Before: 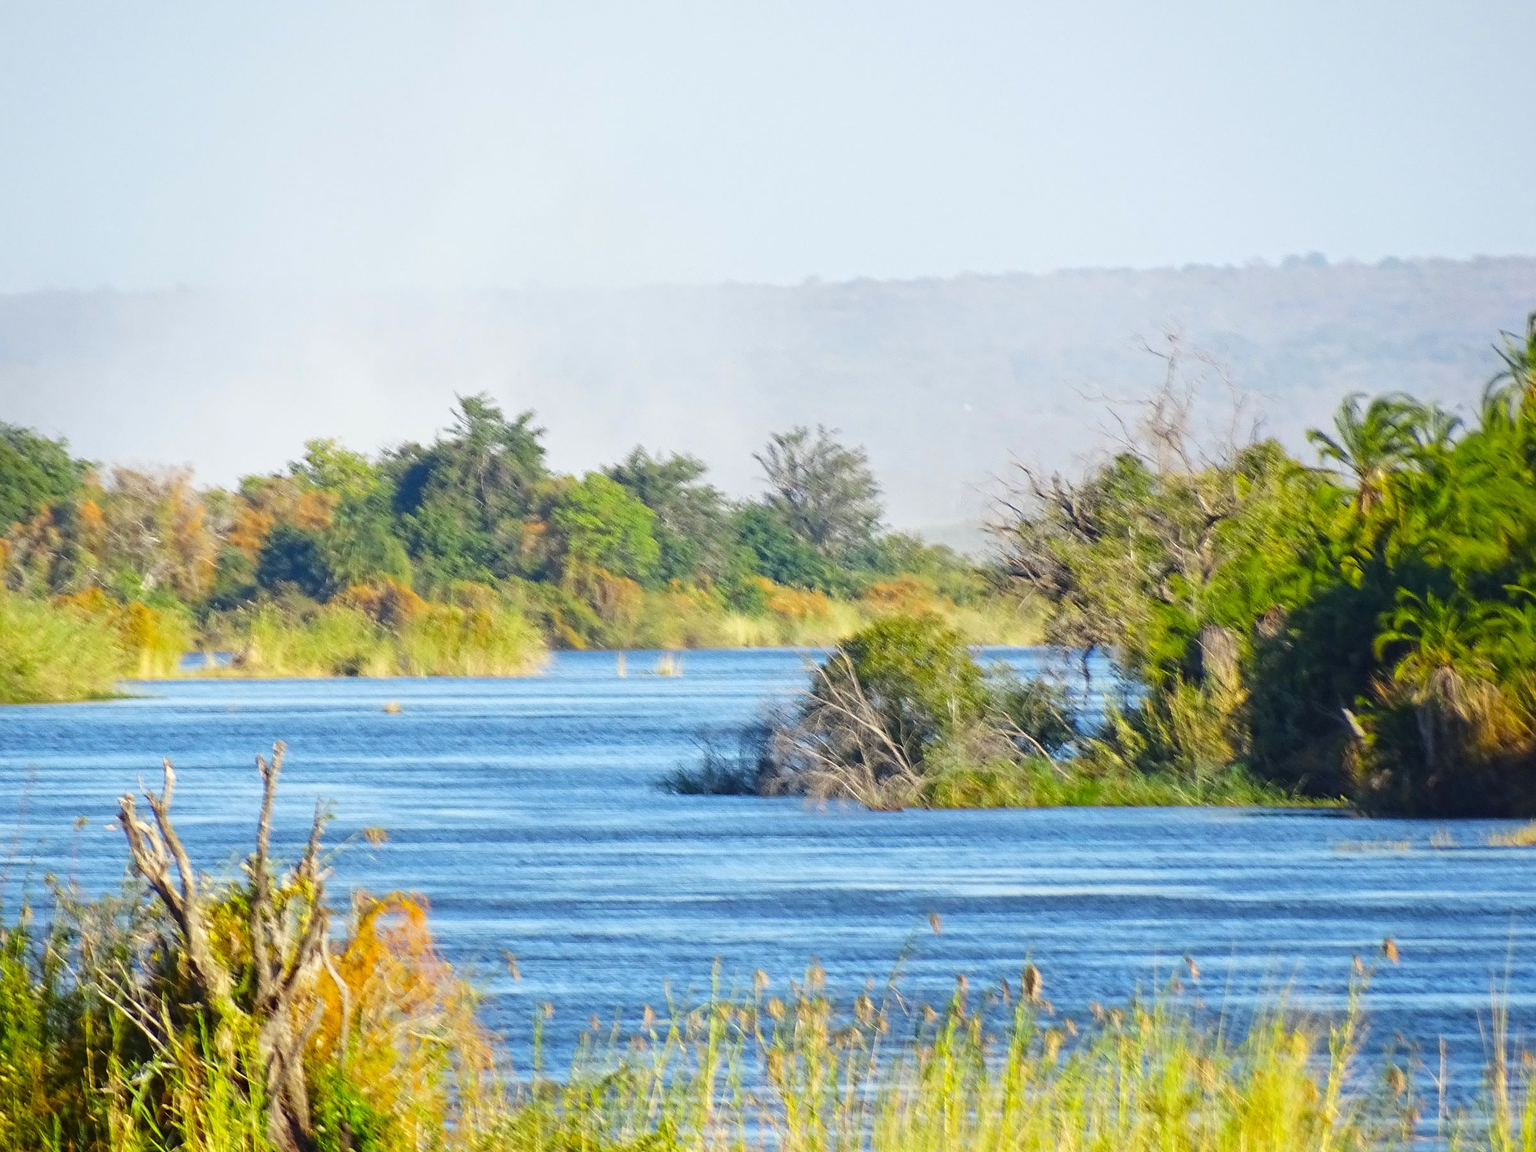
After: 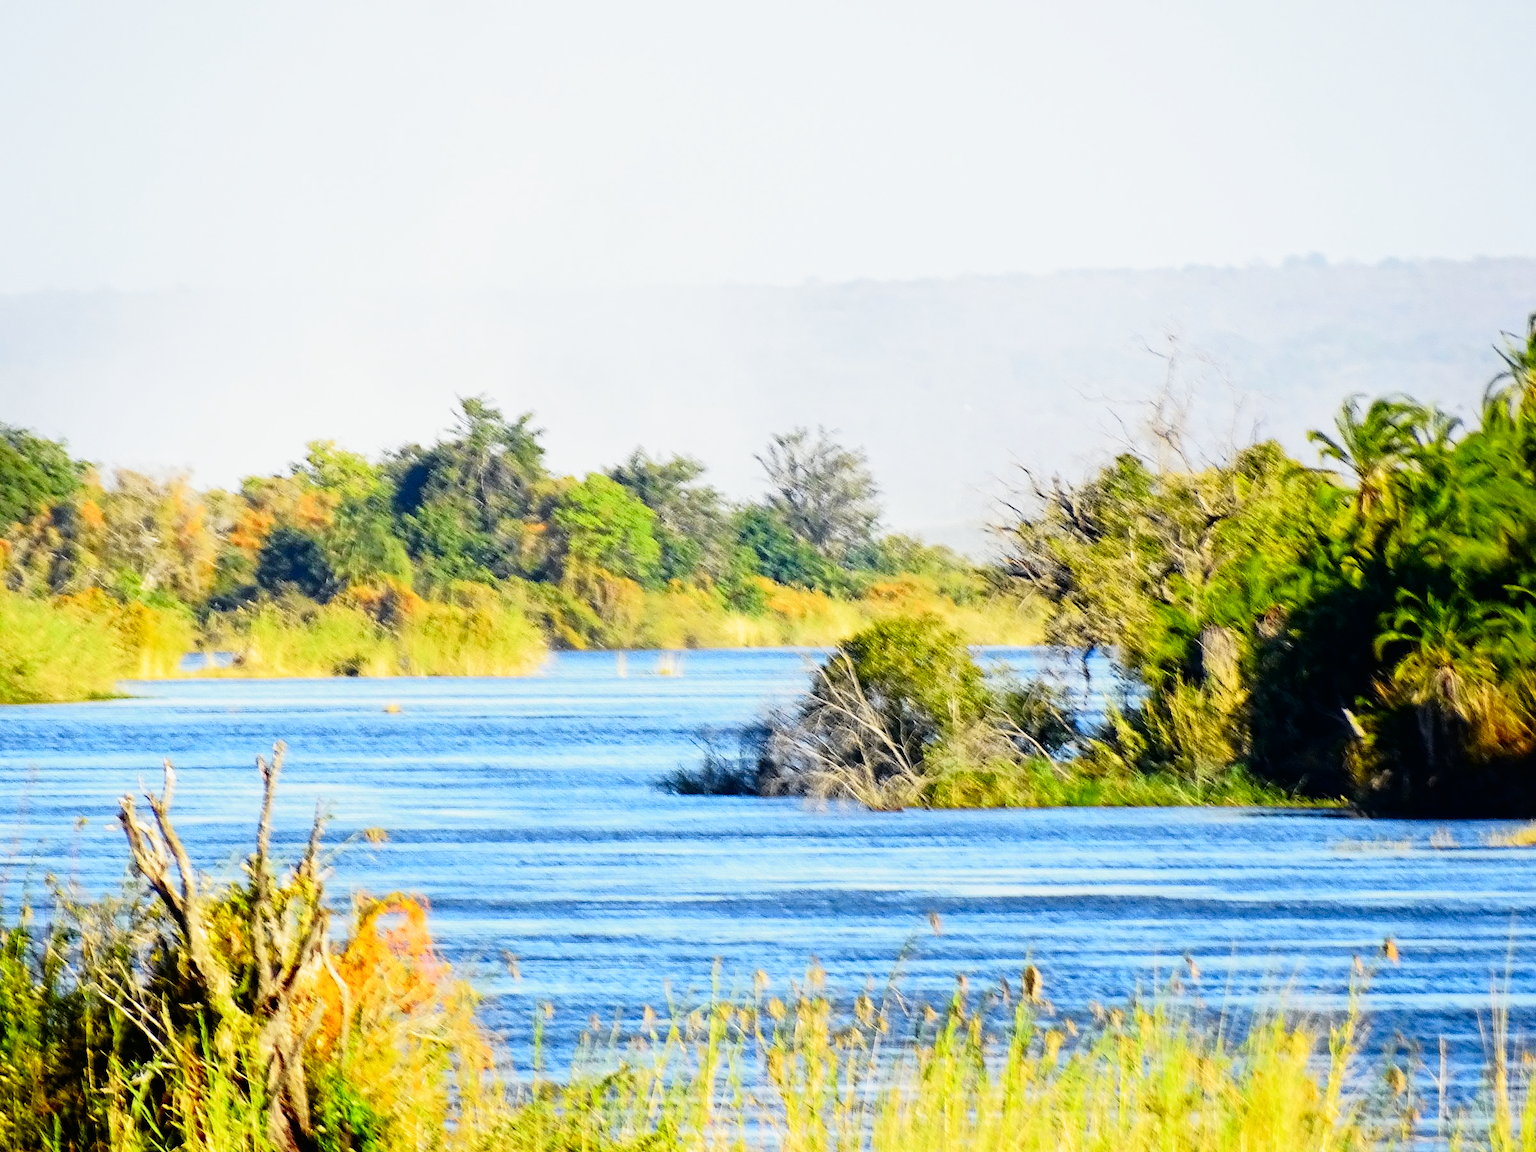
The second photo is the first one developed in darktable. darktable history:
tone curve: curves: ch0 [(0, 0.006) (0.037, 0.022) (0.123, 0.105) (0.19, 0.173) (0.277, 0.279) (0.474, 0.517) (0.597, 0.662) (0.687, 0.774) (0.855, 0.891) (1, 0.982)]; ch1 [(0, 0) (0.243, 0.245) (0.422, 0.415) (0.493, 0.495) (0.508, 0.503) (0.544, 0.552) (0.557, 0.582) (0.626, 0.672) (0.694, 0.732) (1, 1)]; ch2 [(0, 0) (0.249, 0.216) (0.356, 0.329) (0.424, 0.442) (0.476, 0.483) (0.498, 0.5) (0.517, 0.519) (0.532, 0.539) (0.562, 0.596) (0.614, 0.662) (0.706, 0.757) (0.808, 0.809) (0.991, 0.968)], color space Lab, independent channels, preserve colors none
filmic rgb: black relative exposure -8.7 EV, white relative exposure 2.7 EV, threshold 3 EV, target black luminance 0%, hardness 6.25, latitude 75%, contrast 1.325, highlights saturation mix -5%, preserve chrominance no, color science v5 (2021), iterations of high-quality reconstruction 0, enable highlight reconstruction true
